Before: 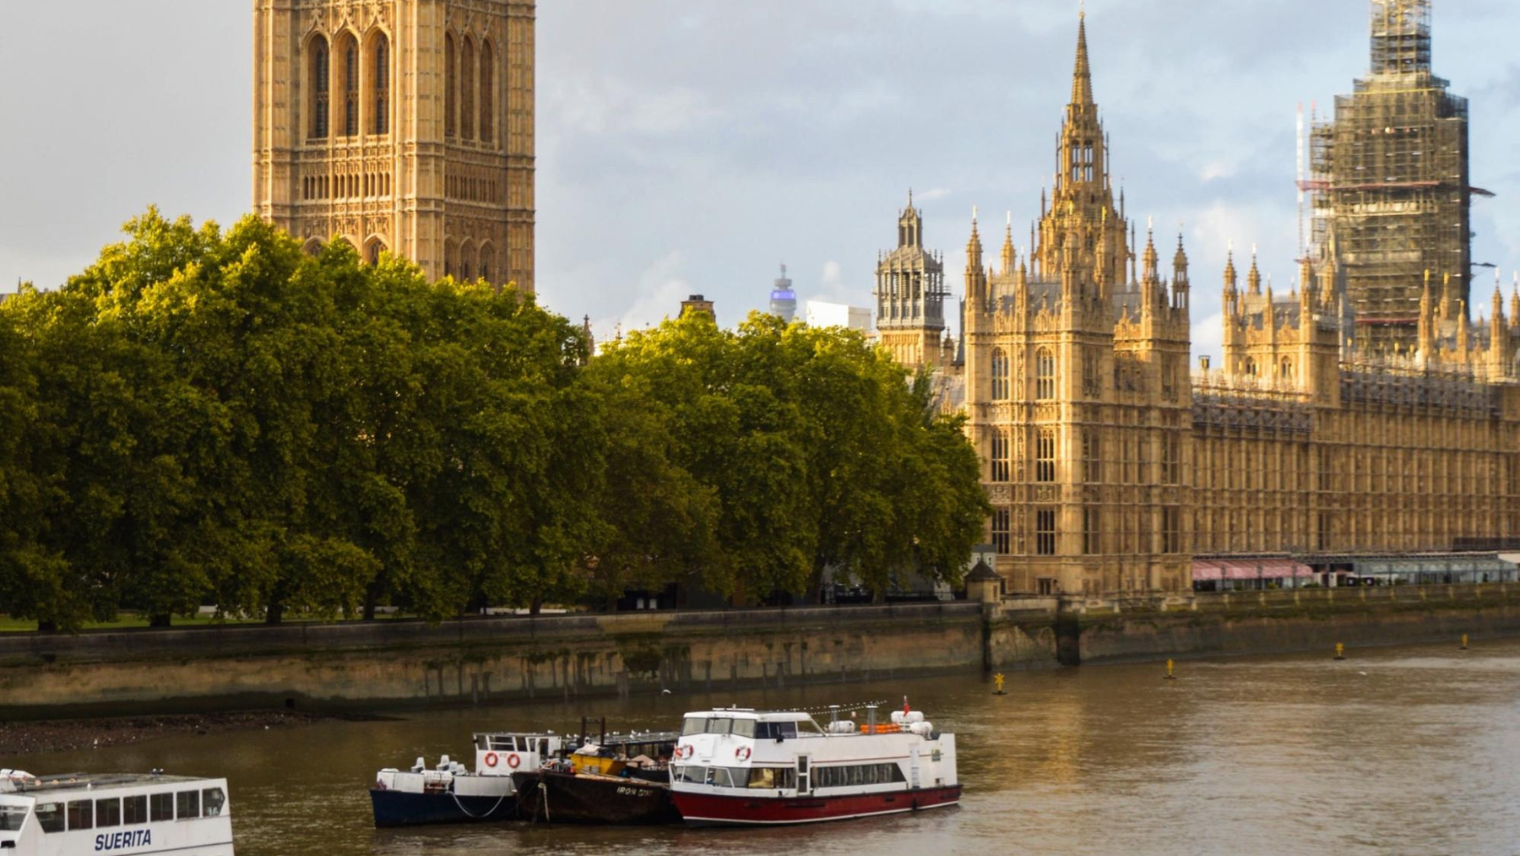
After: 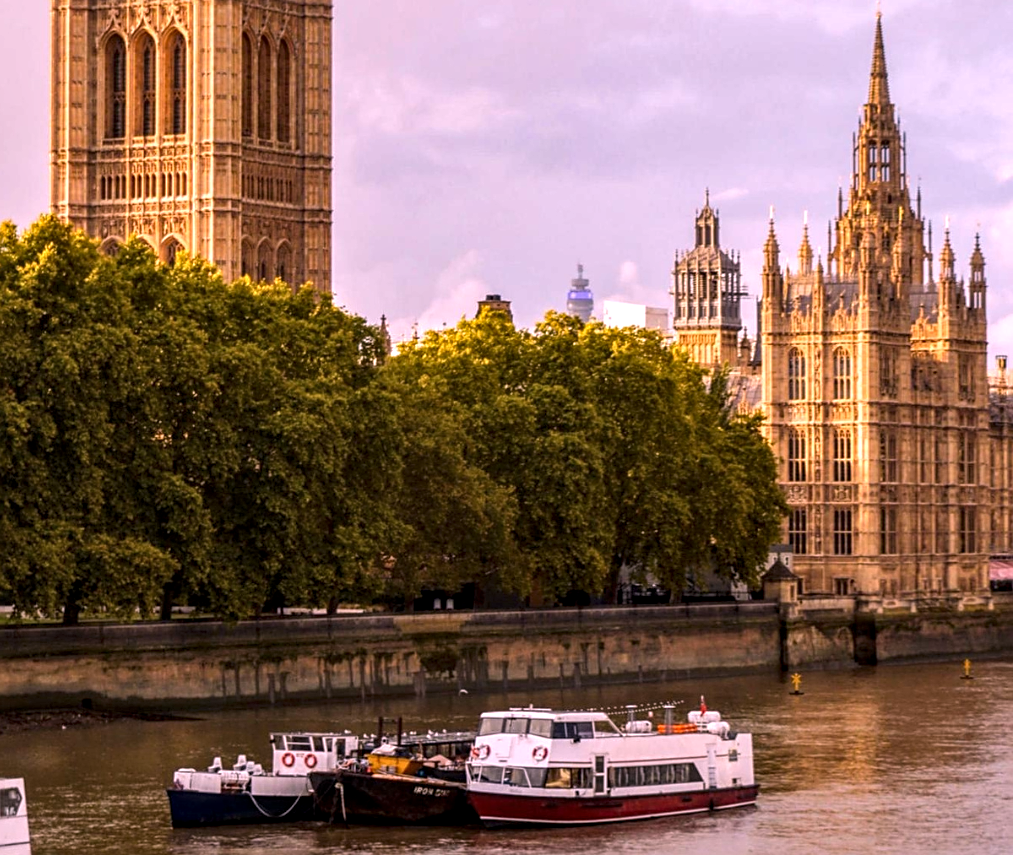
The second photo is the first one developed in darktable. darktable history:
white balance: red 1.188, blue 1.11
local contrast: highlights 20%, detail 150%
sharpen: on, module defaults
crop and rotate: left 13.409%, right 19.924%
contrast brightness saturation: contrast -0.02, brightness -0.01, saturation 0.03
